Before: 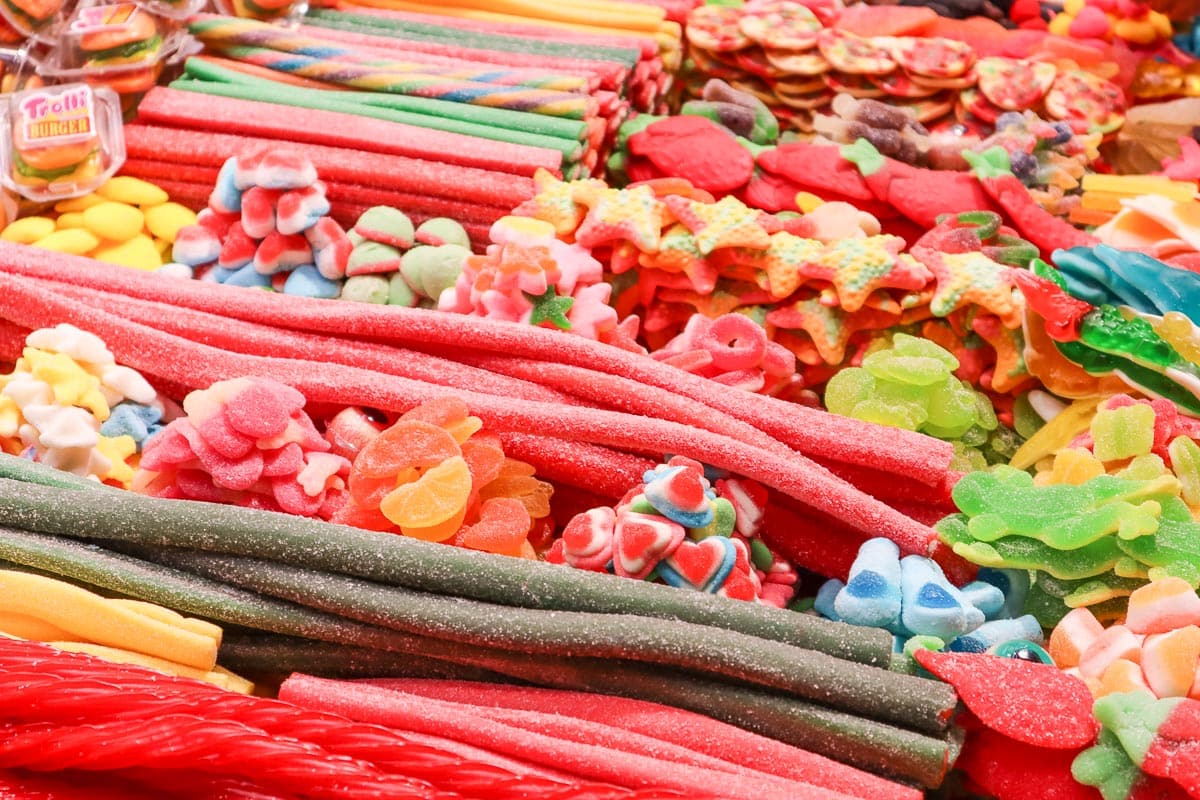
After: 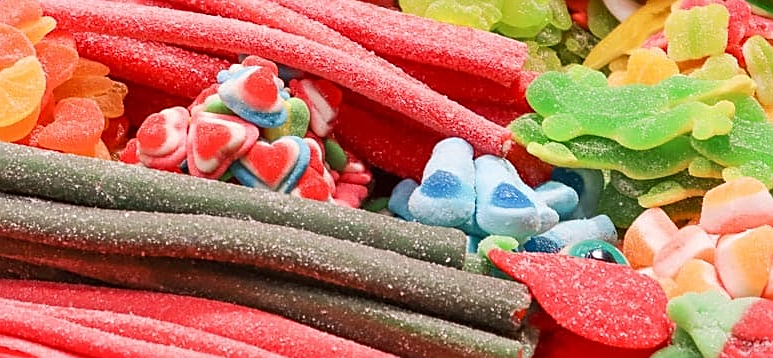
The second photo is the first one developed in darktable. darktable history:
sharpen: on, module defaults
crop and rotate: left 35.509%, top 50.238%, bottom 4.934%
